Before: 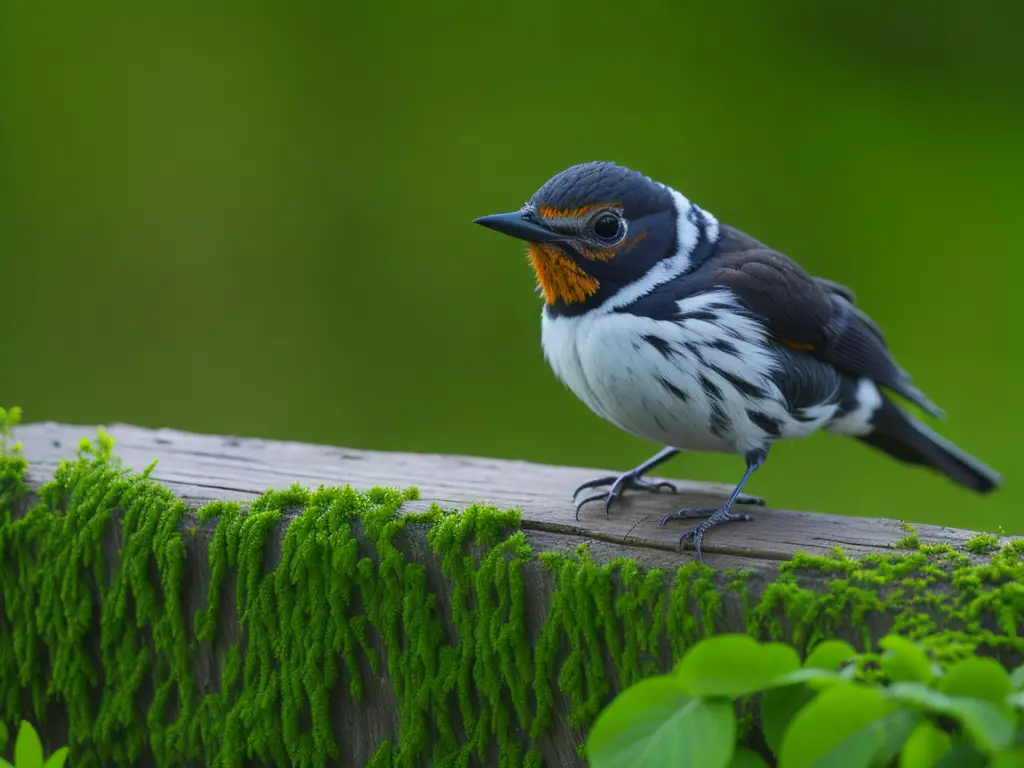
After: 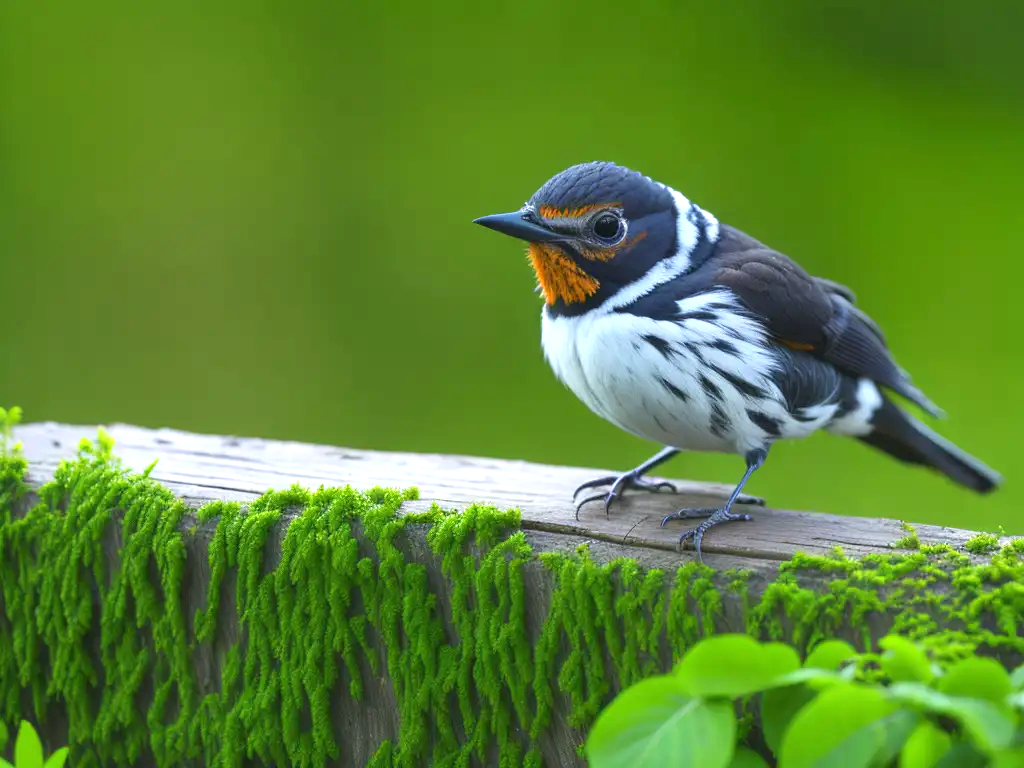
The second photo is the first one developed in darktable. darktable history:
exposure: black level correction 0, exposure 0.949 EV, compensate highlight preservation false
